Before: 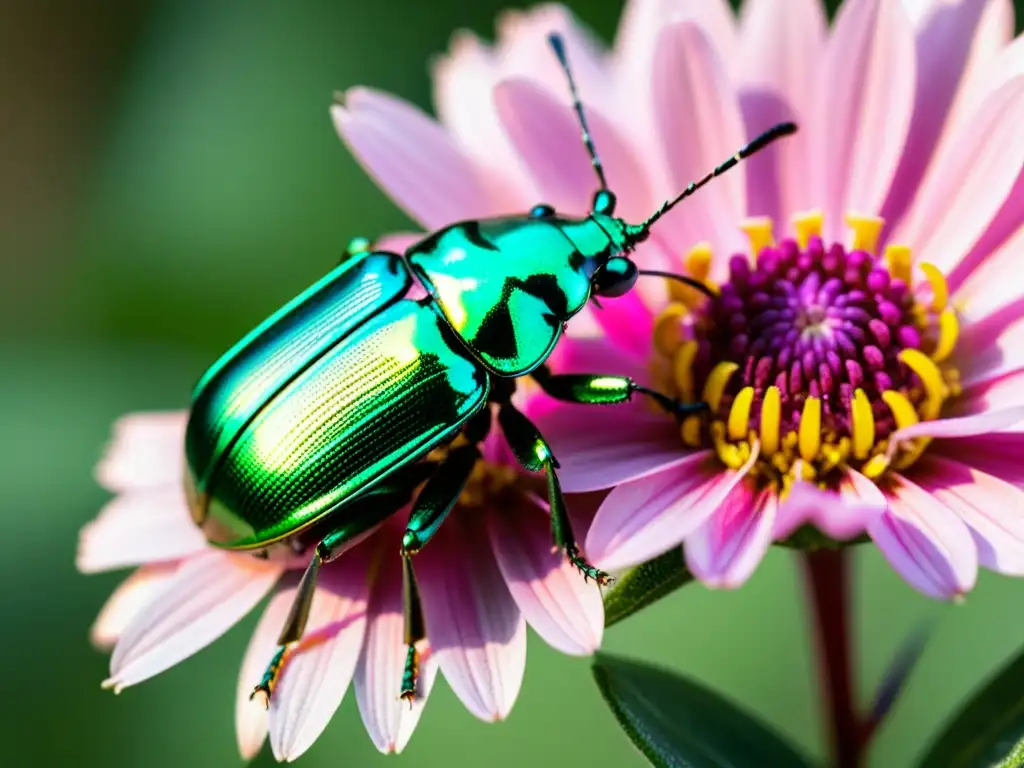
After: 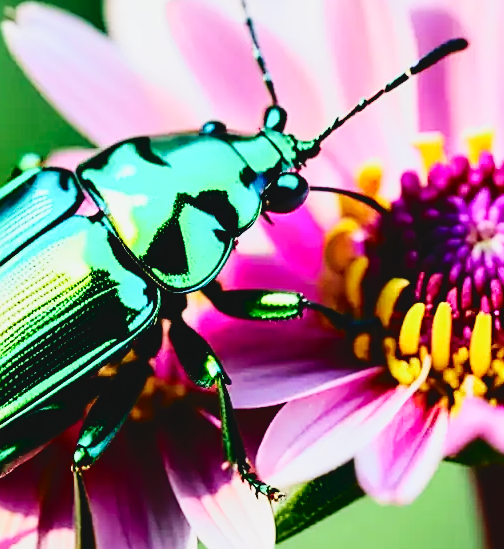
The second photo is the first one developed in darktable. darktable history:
sharpen: on, module defaults
crop: left 32.142%, top 10.989%, right 18.614%, bottom 17.419%
tone curve: curves: ch0 [(0, 0.056) (0.049, 0.073) (0.155, 0.127) (0.33, 0.331) (0.432, 0.46) (0.601, 0.655) (0.843, 0.876) (1, 0.965)]; ch1 [(0, 0) (0.339, 0.334) (0.445, 0.419) (0.476, 0.454) (0.497, 0.494) (0.53, 0.511) (0.557, 0.549) (0.613, 0.614) (0.728, 0.729) (1, 1)]; ch2 [(0, 0) (0.327, 0.318) (0.417, 0.426) (0.46, 0.453) (0.502, 0.5) (0.526, 0.52) (0.54, 0.543) (0.606, 0.61) (0.74, 0.716) (1, 1)], color space Lab, independent channels, preserve colors none
base curve: curves: ch0 [(0, 0) (0.036, 0.025) (0.121, 0.166) (0.206, 0.329) (0.605, 0.79) (1, 1)], preserve colors none
